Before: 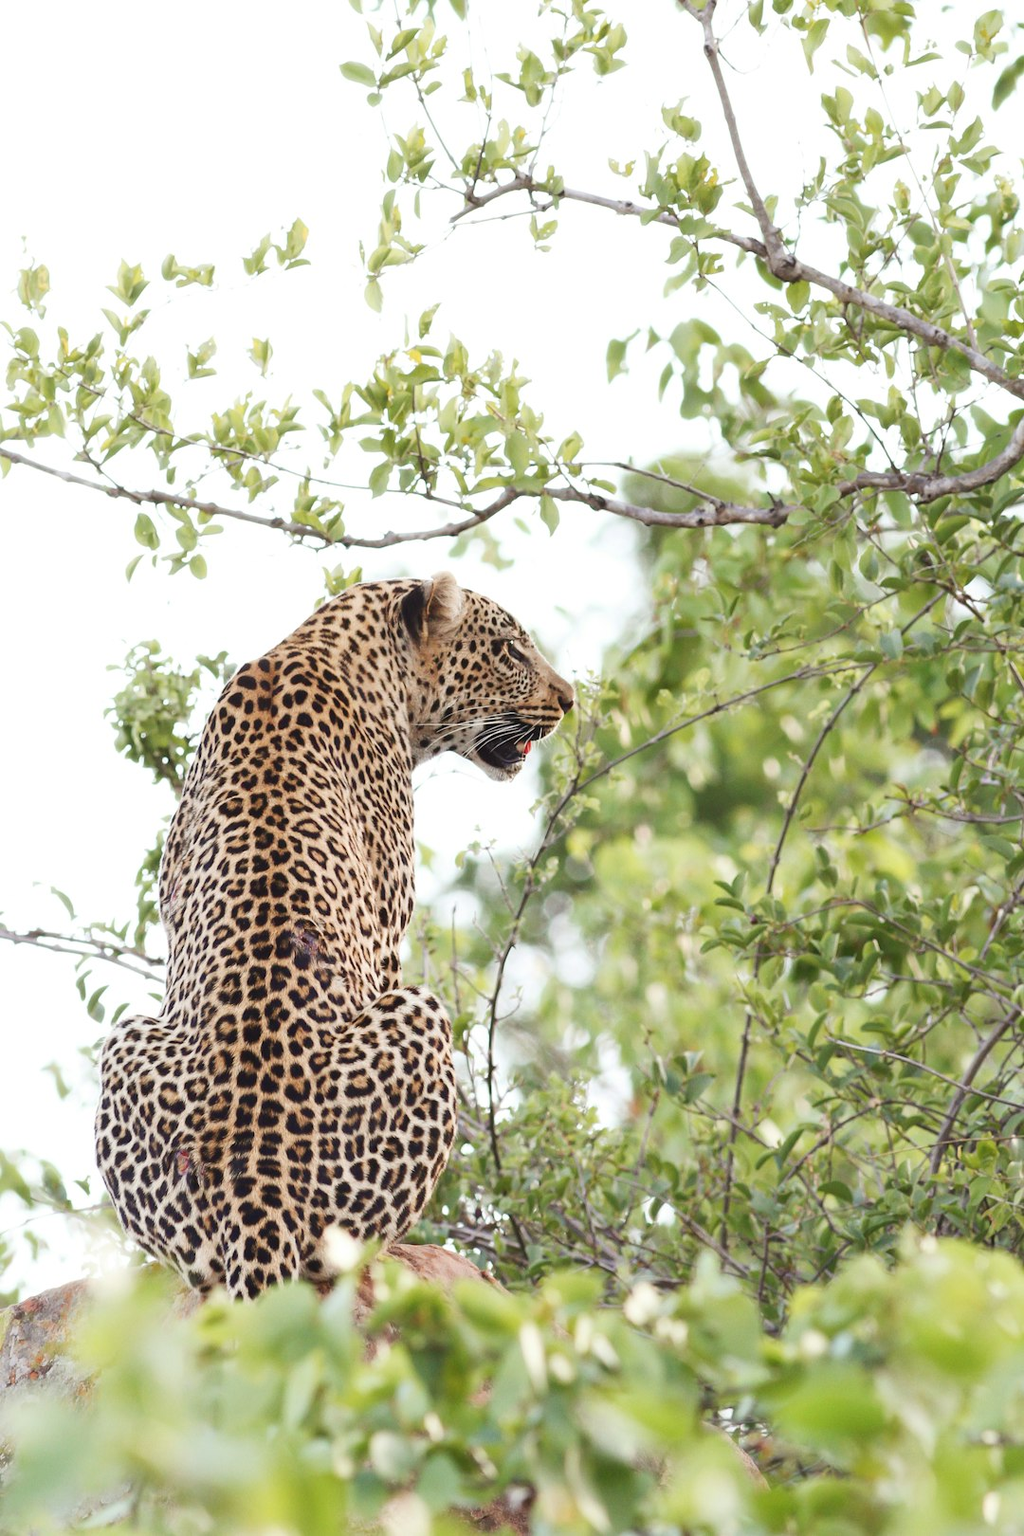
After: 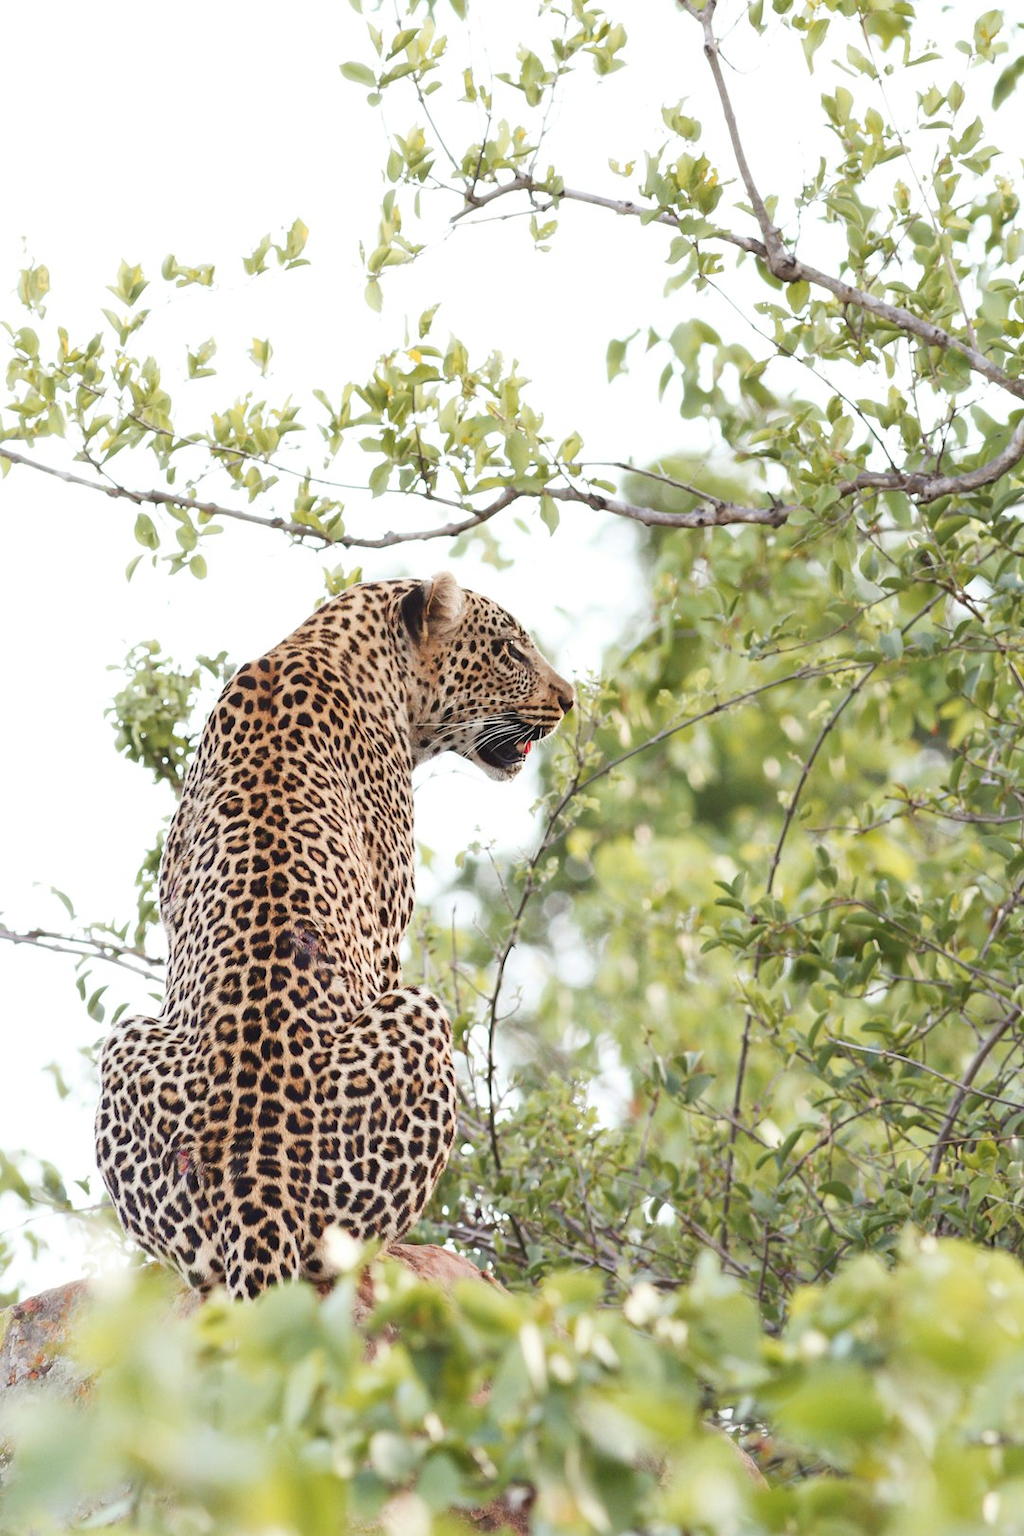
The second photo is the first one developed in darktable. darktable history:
color zones: curves: ch1 [(0.263, 0.53) (0.376, 0.287) (0.487, 0.512) (0.748, 0.547) (1, 0.513)]; ch2 [(0.262, 0.45) (0.751, 0.477)], mix -61.25%
